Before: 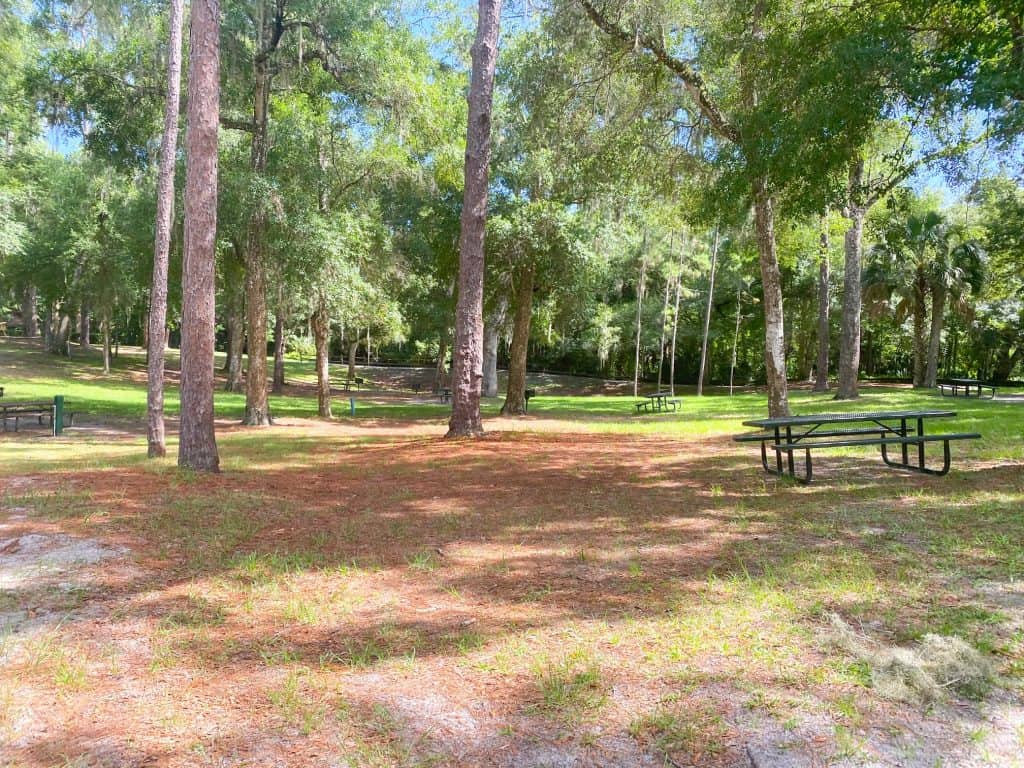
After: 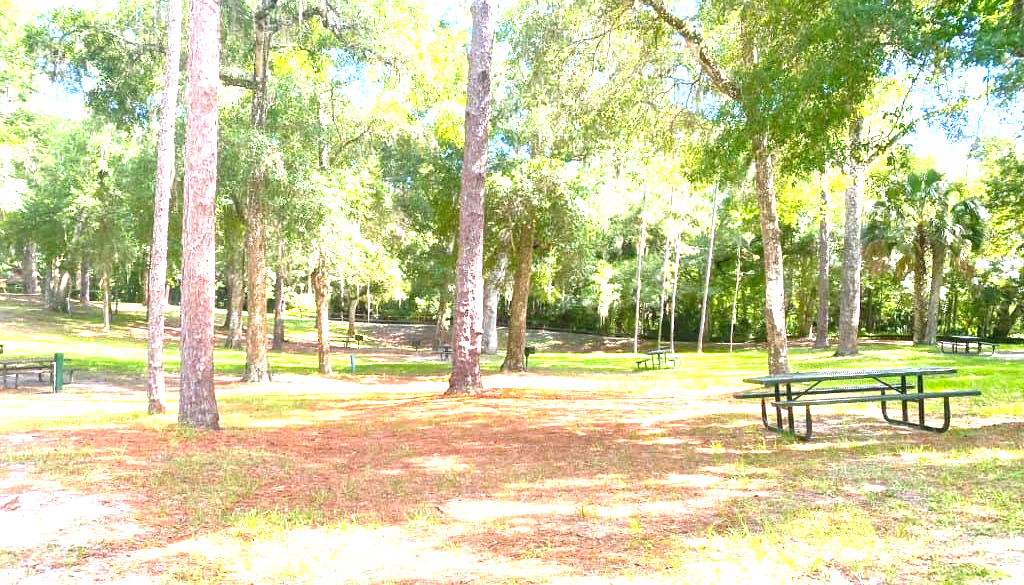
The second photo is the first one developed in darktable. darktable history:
exposure: exposure 1.237 EV, compensate exposure bias true, compensate highlight preservation false
crop: top 5.657%, bottom 18.15%
color balance rgb: perceptual saturation grading › global saturation 0.087%, hue shift -2.26°, perceptual brilliance grading › global brilliance 12.052%, perceptual brilliance grading › highlights 15.199%, contrast -21.098%
contrast brightness saturation: saturation -0.059
